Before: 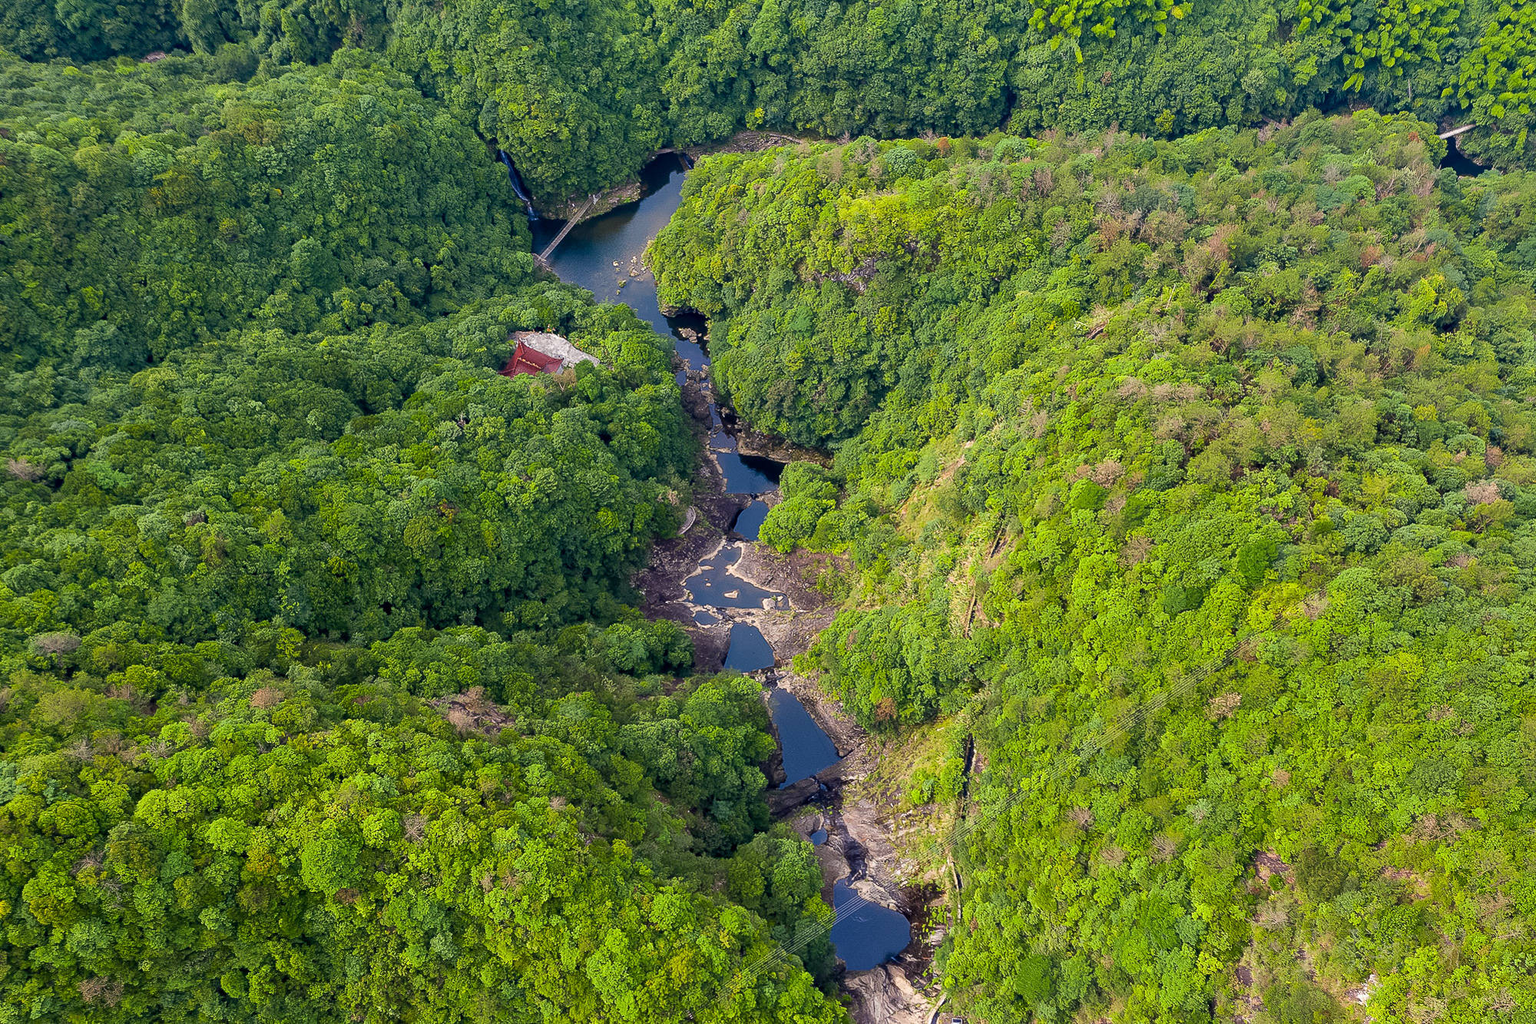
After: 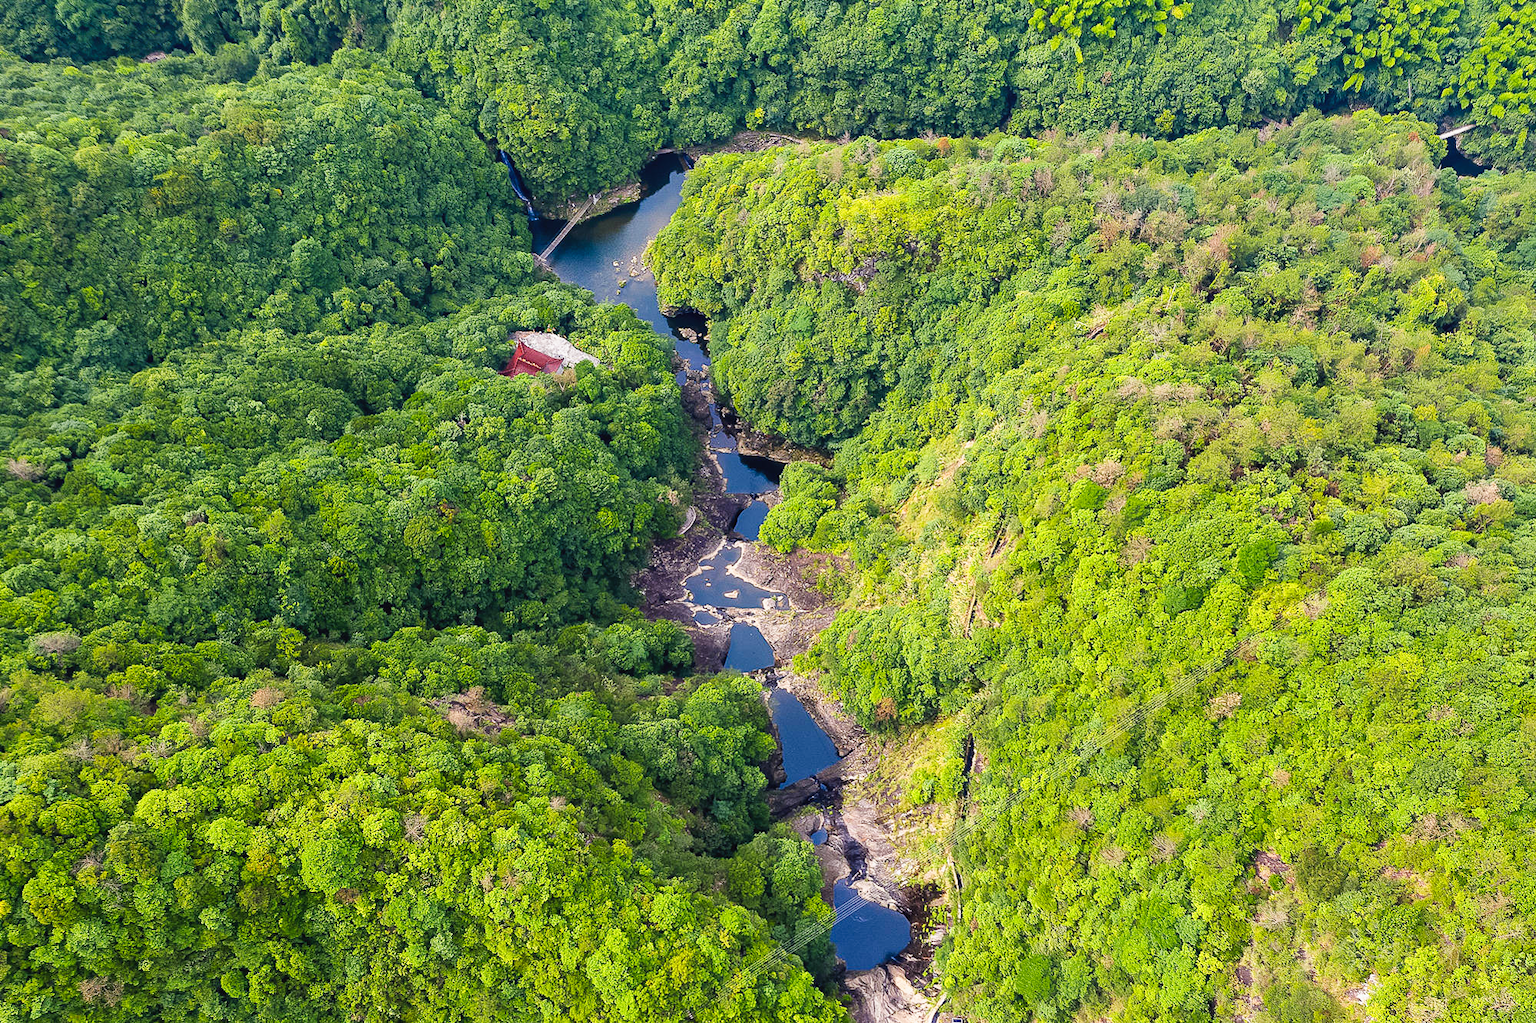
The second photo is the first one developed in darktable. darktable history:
tone curve: curves: ch0 [(0.003, 0.029) (0.202, 0.232) (0.46, 0.56) (0.611, 0.739) (0.843, 0.941) (1, 0.99)]; ch1 [(0, 0) (0.35, 0.356) (0.45, 0.453) (0.508, 0.515) (0.617, 0.601) (1, 1)]; ch2 [(0, 0) (0.456, 0.469) (0.5, 0.5) (0.556, 0.566) (0.635, 0.642) (1, 1)], preserve colors none
